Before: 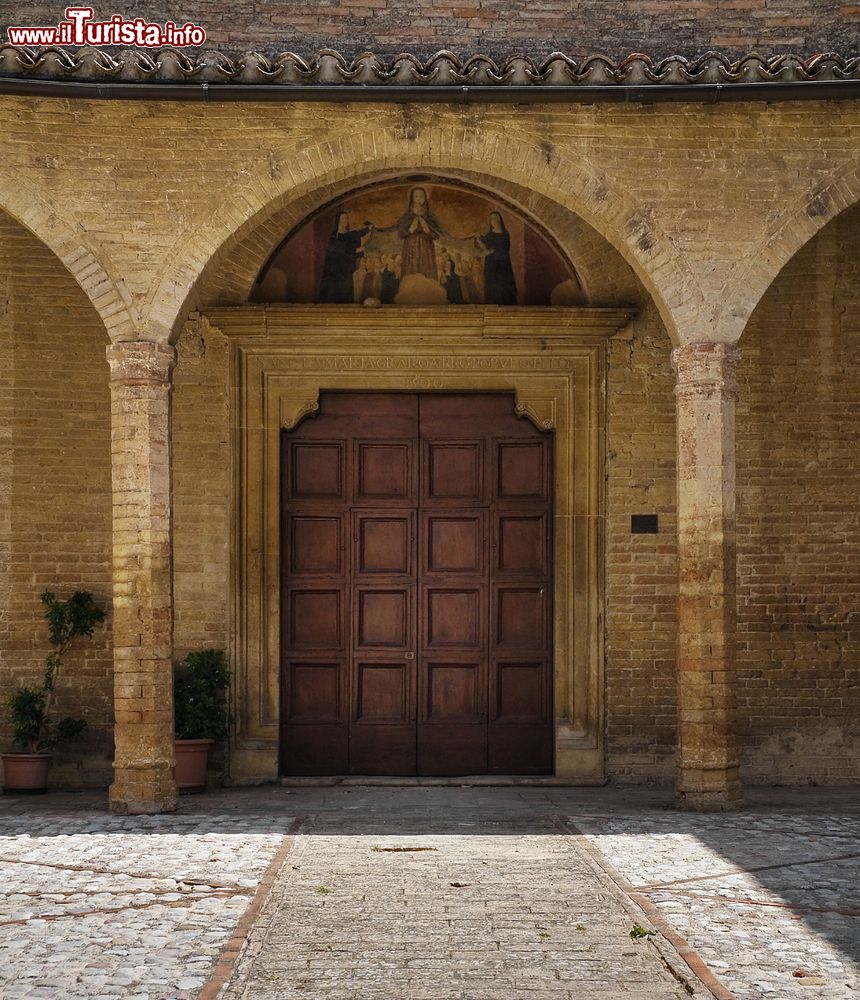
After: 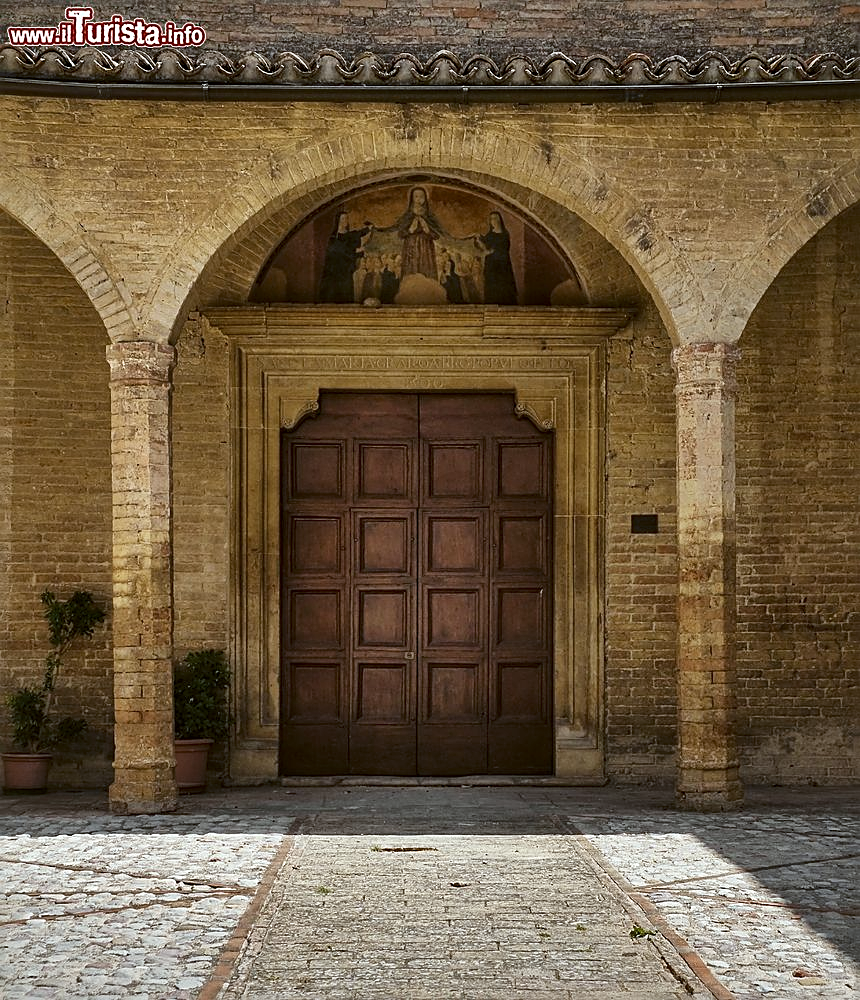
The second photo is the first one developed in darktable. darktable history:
local contrast: mode bilateral grid, contrast 20, coarseness 50, detail 144%, midtone range 0.2
sharpen: on, module defaults
exposure: exposure -0.05 EV
color balance: lift [1.004, 1.002, 1.002, 0.998], gamma [1, 1.007, 1.002, 0.993], gain [1, 0.977, 1.013, 1.023], contrast -3.64%
